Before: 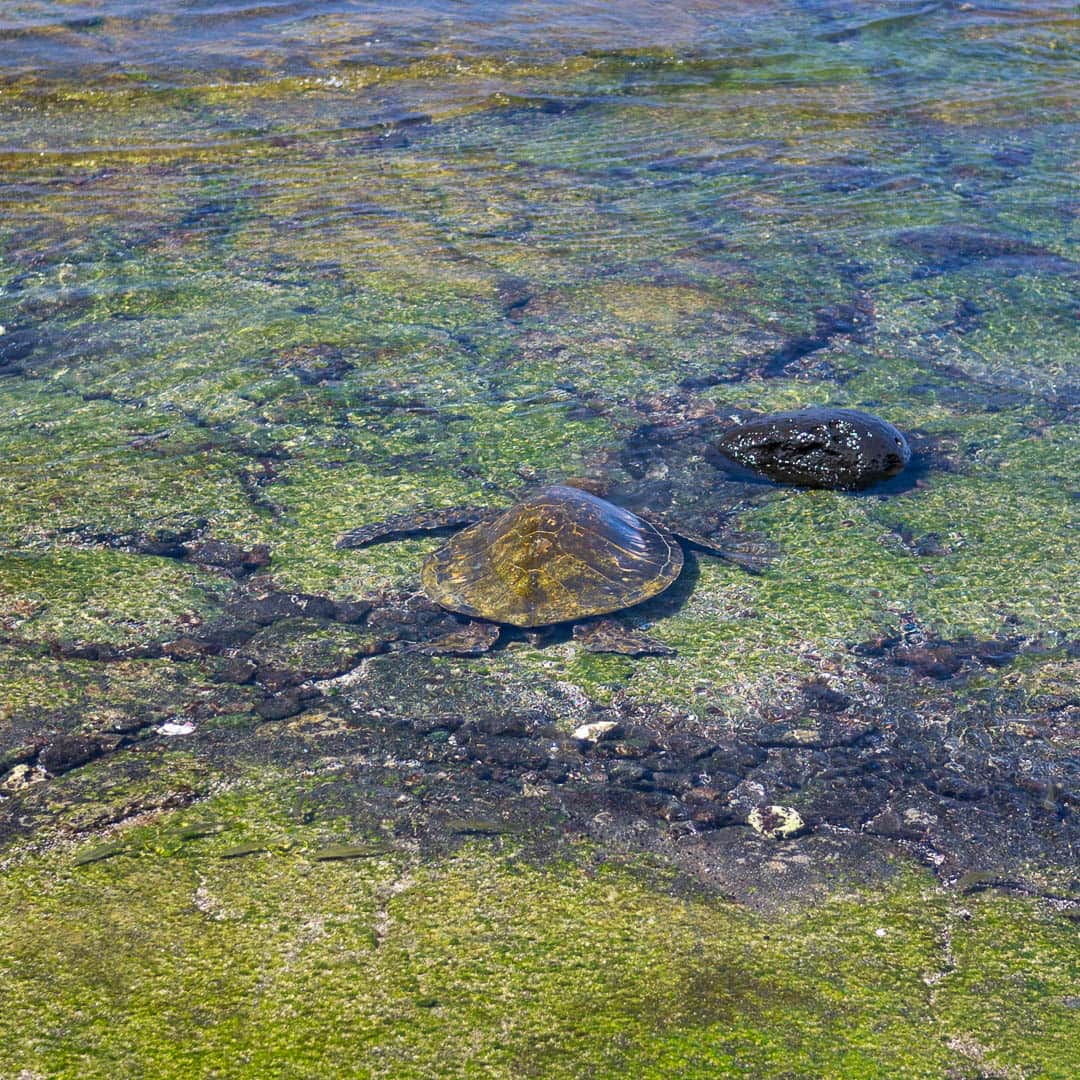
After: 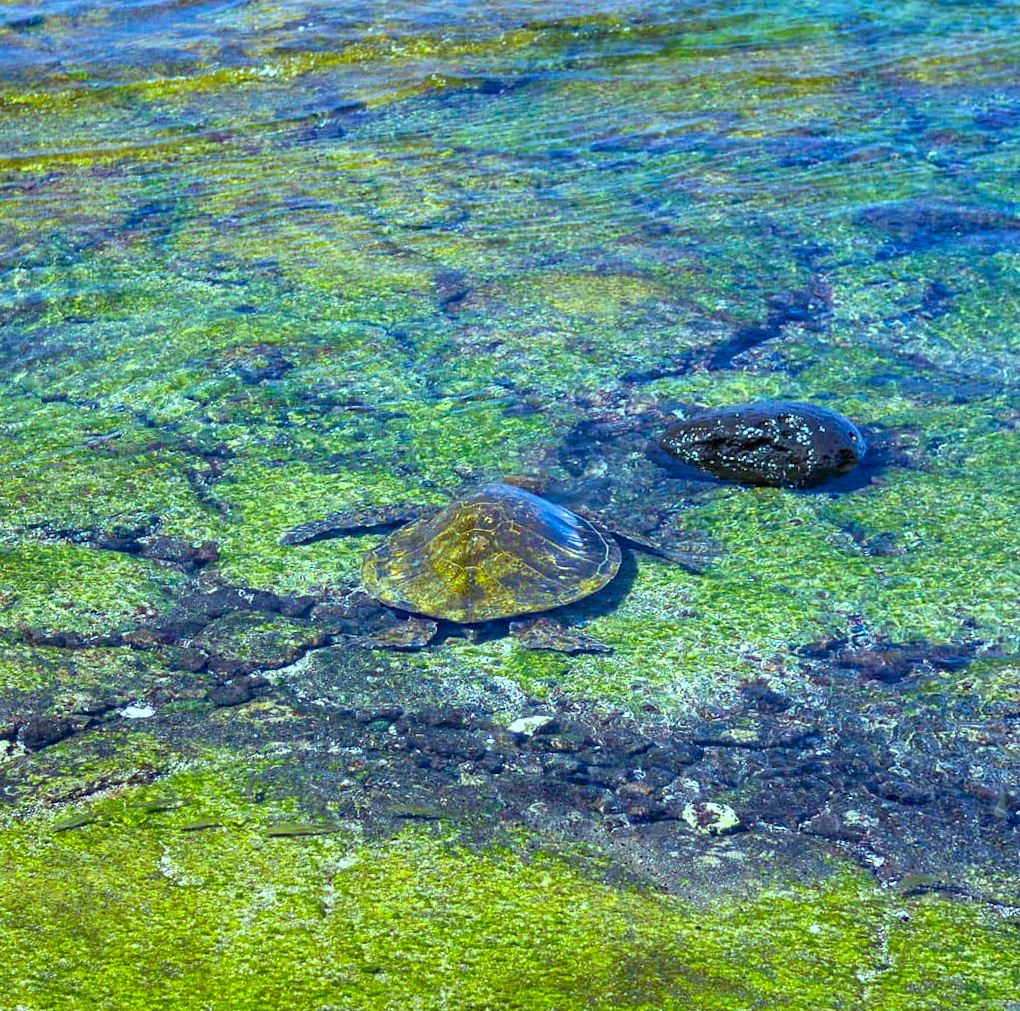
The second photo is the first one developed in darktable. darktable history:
exposure: exposure 0.3 EV, compensate highlight preservation false
haze removal: compatibility mode true, adaptive false
rotate and perspective: rotation 0.062°, lens shift (vertical) 0.115, lens shift (horizontal) -0.133, crop left 0.047, crop right 0.94, crop top 0.061, crop bottom 0.94
color balance rgb: perceptual saturation grading › global saturation 25%, global vibrance 20%
color balance: mode lift, gamma, gain (sRGB), lift [0.997, 0.979, 1.021, 1.011], gamma [1, 1.084, 0.916, 0.998], gain [1, 0.87, 1.13, 1.101], contrast 4.55%, contrast fulcrum 38.24%, output saturation 104.09%
